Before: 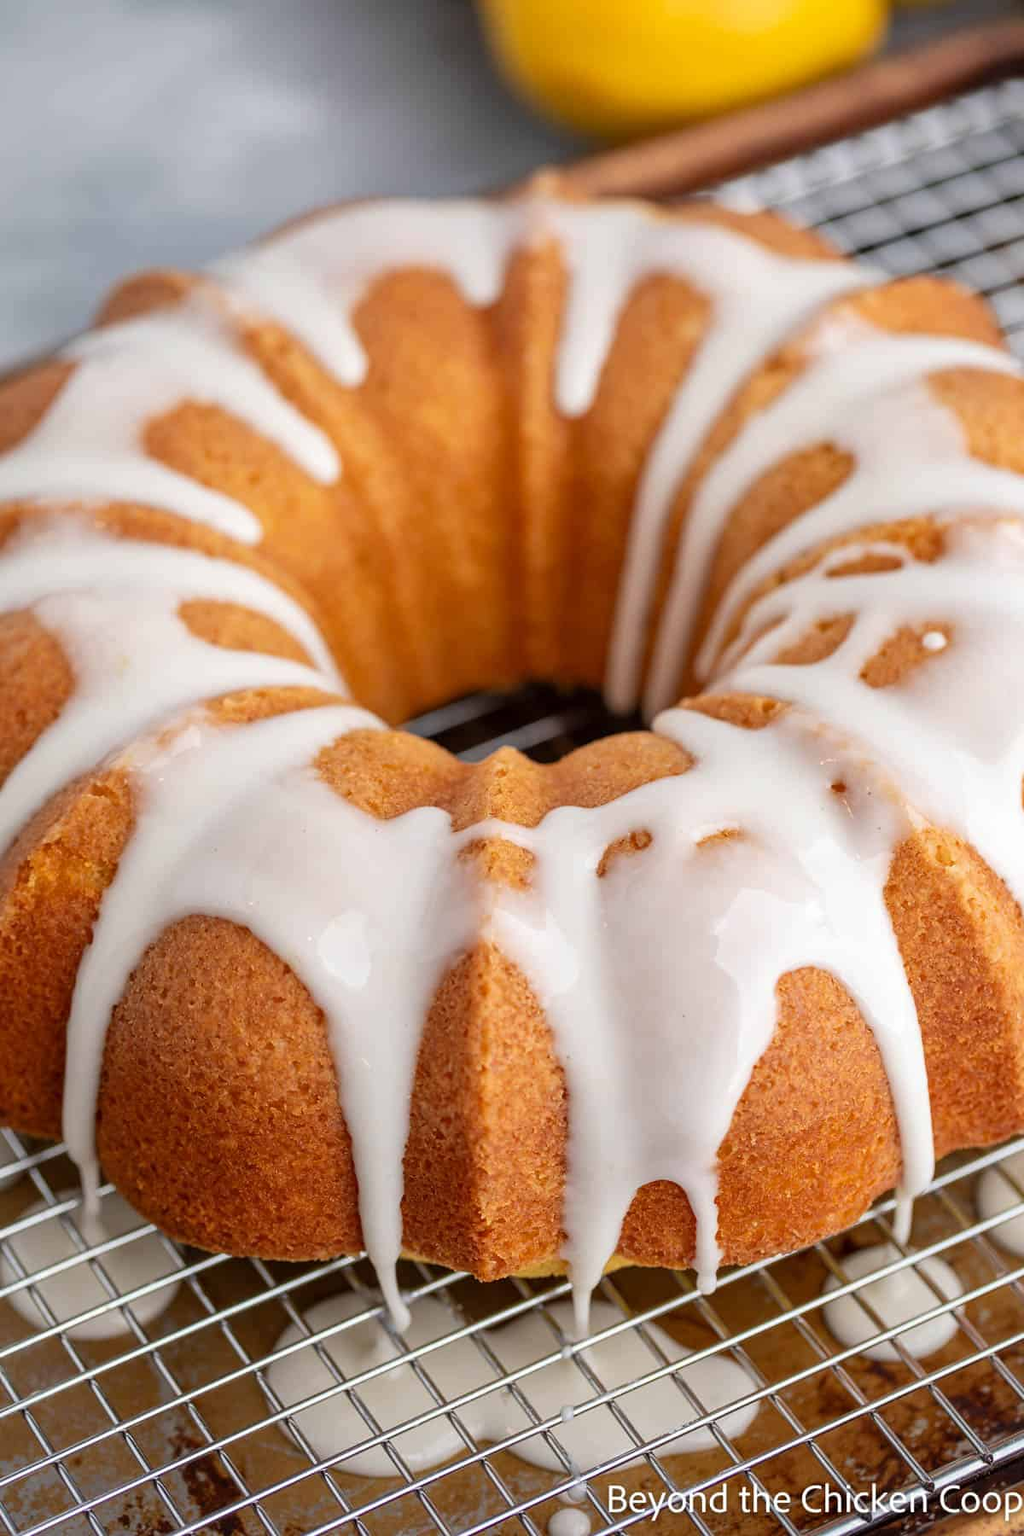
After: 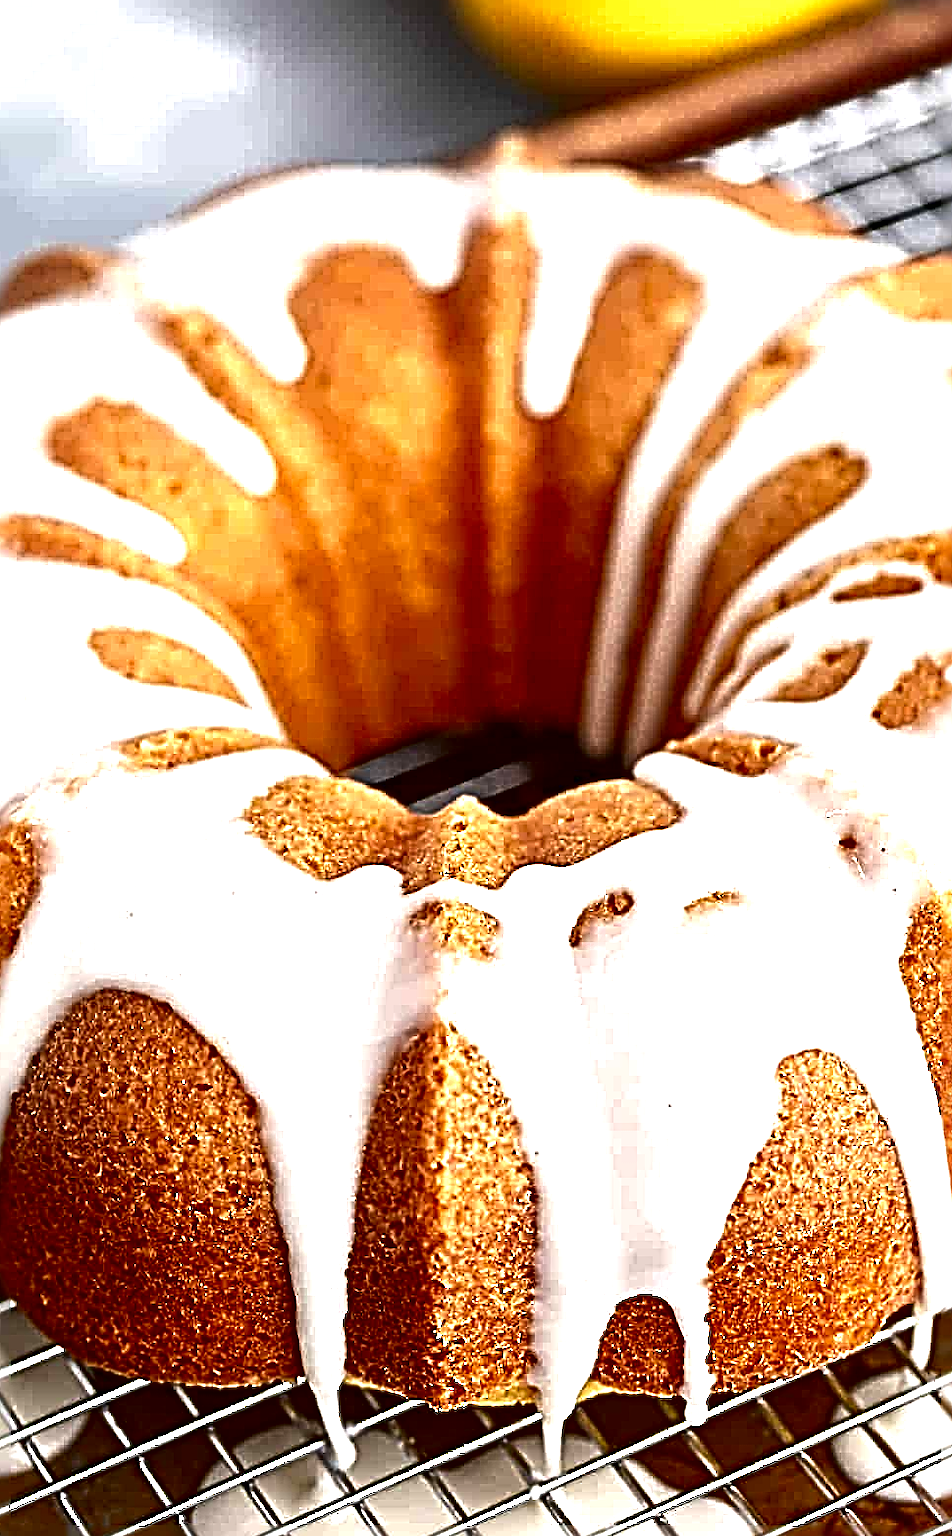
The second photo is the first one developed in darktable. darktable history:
sharpen: radius 4.019, amount 1.998
crop: left 9.963%, top 3.602%, right 9.153%, bottom 9.445%
exposure: black level correction 0, exposure 1.104 EV, compensate highlight preservation false
contrast brightness saturation: brightness -0.523
